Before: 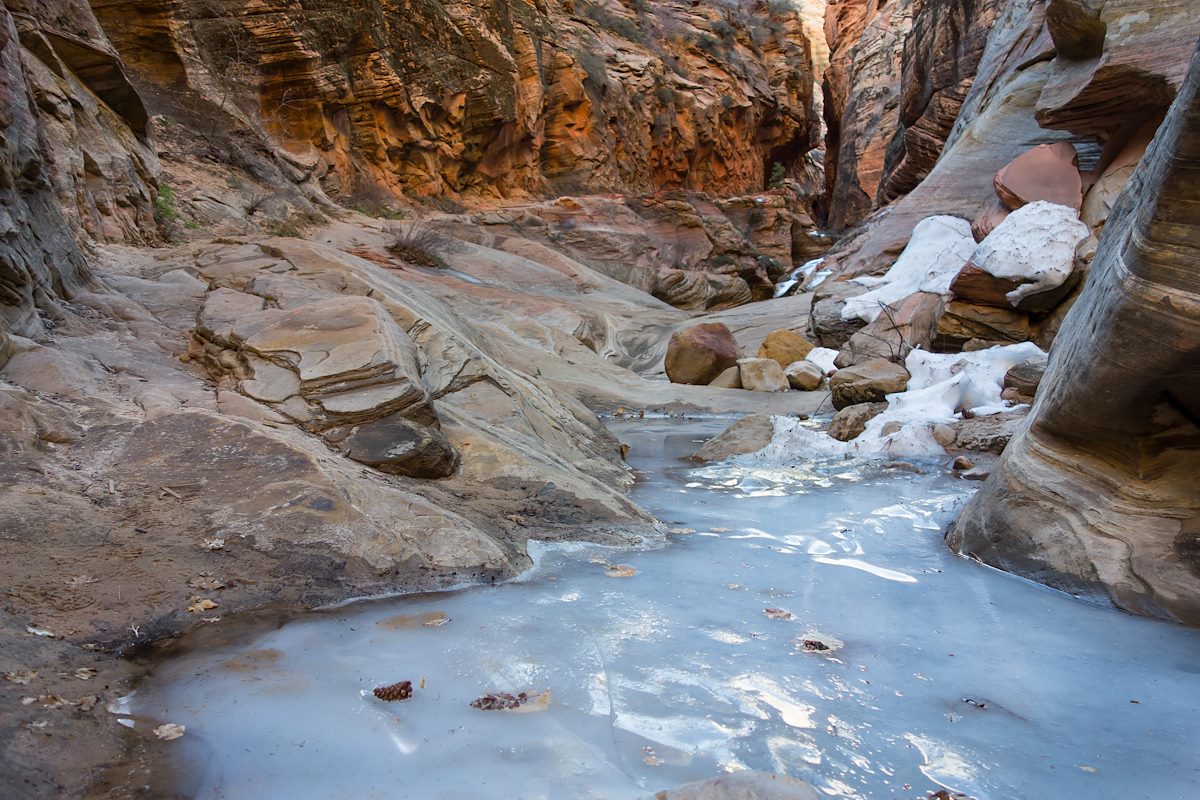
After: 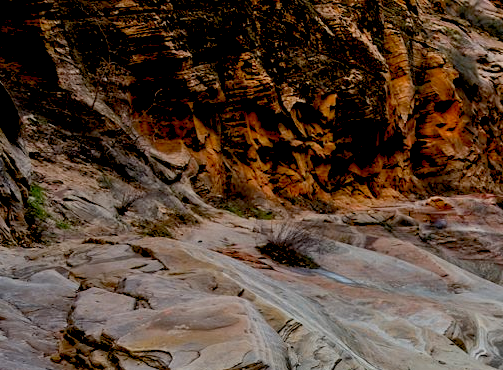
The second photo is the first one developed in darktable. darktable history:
crop and rotate: left 10.817%, top 0.062%, right 47.194%, bottom 53.626%
levels: levels [0.016, 0.484, 0.953]
exposure: black level correction 0.046, exposure -0.228 EV, compensate highlight preservation false
